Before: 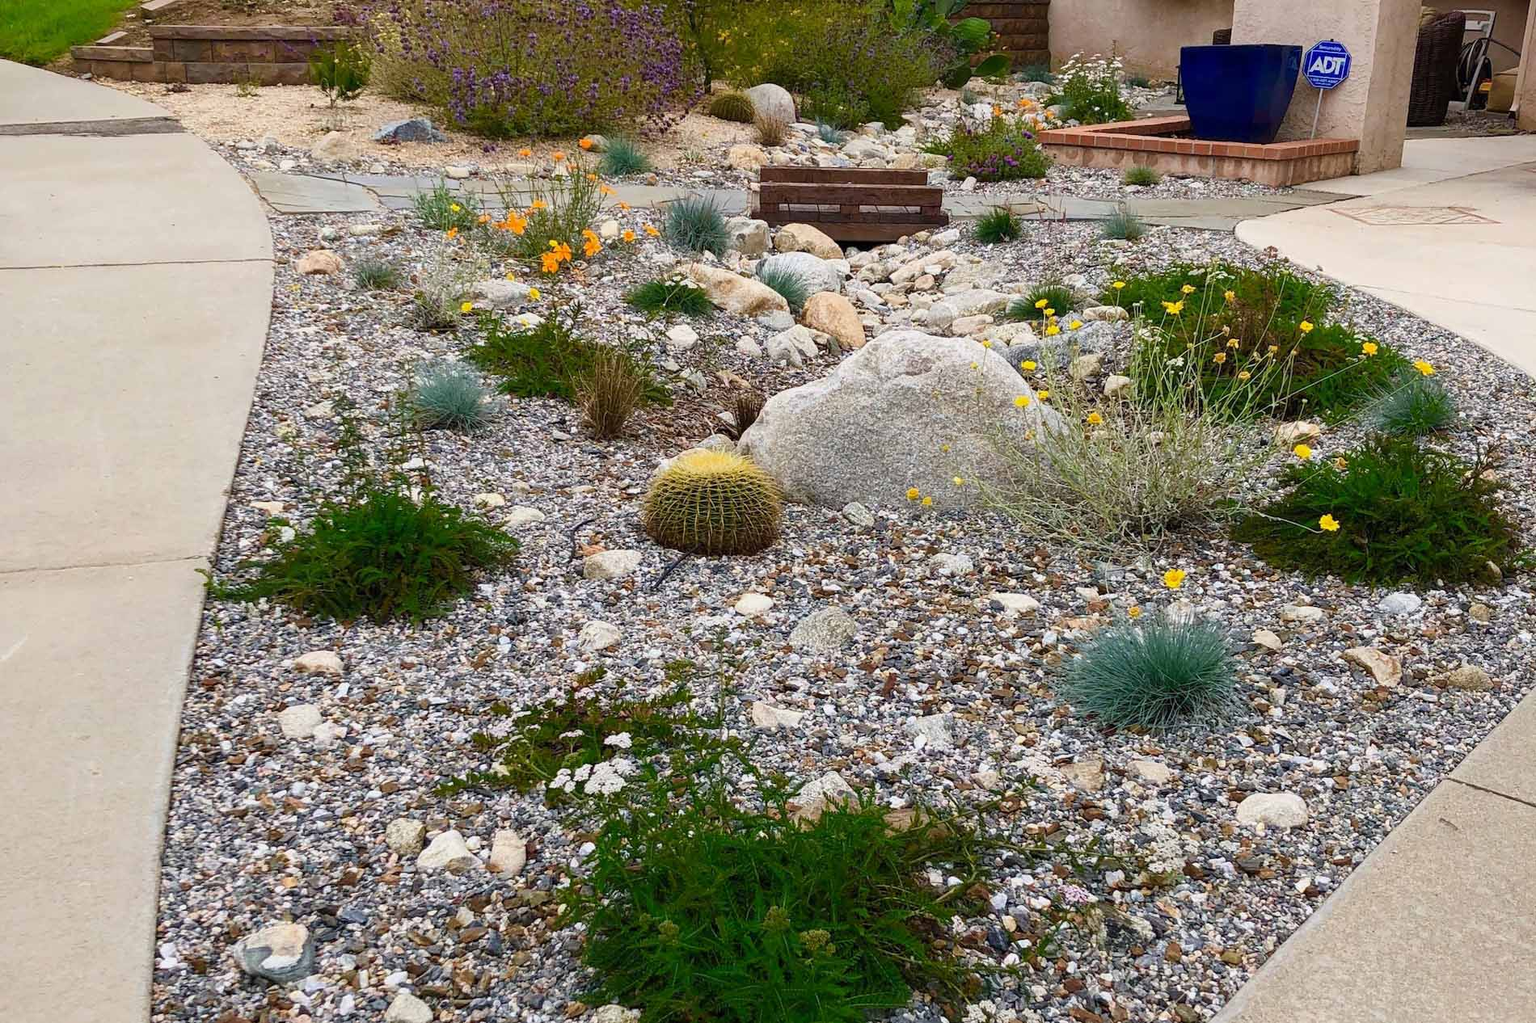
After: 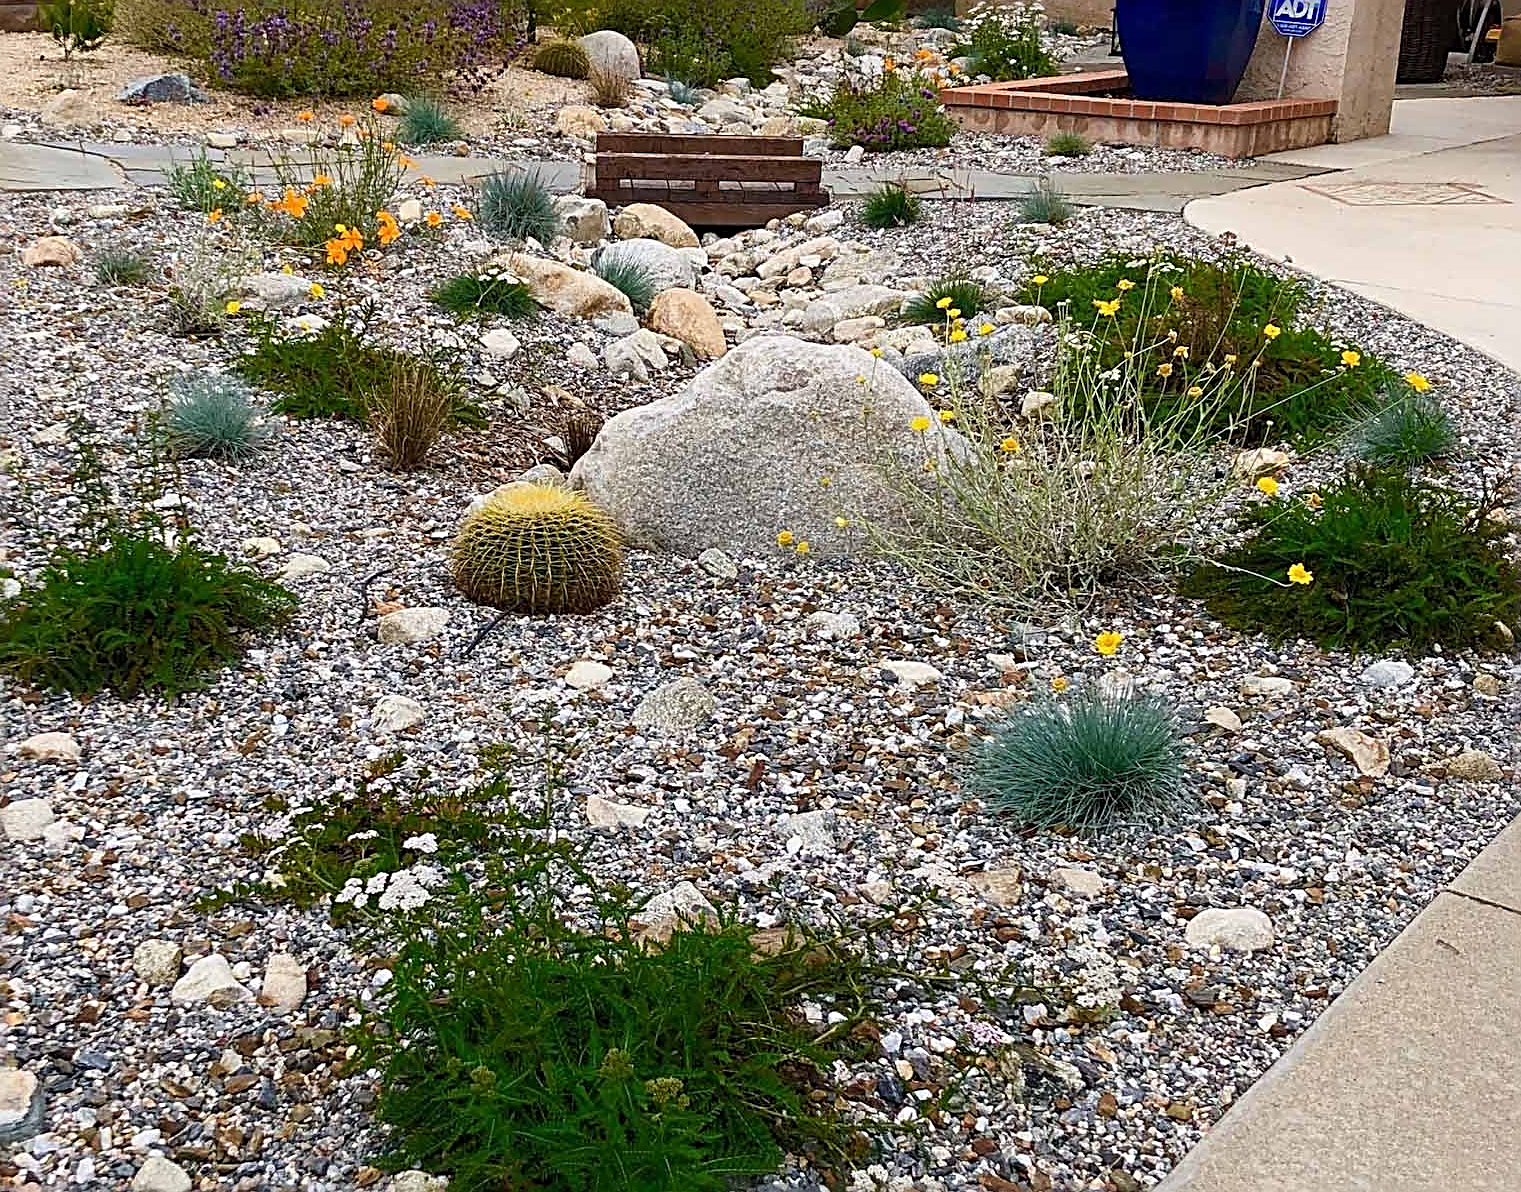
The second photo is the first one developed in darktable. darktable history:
crop and rotate: left 18.199%, top 5.784%, right 1.706%
sharpen: radius 3.03, amount 0.772
